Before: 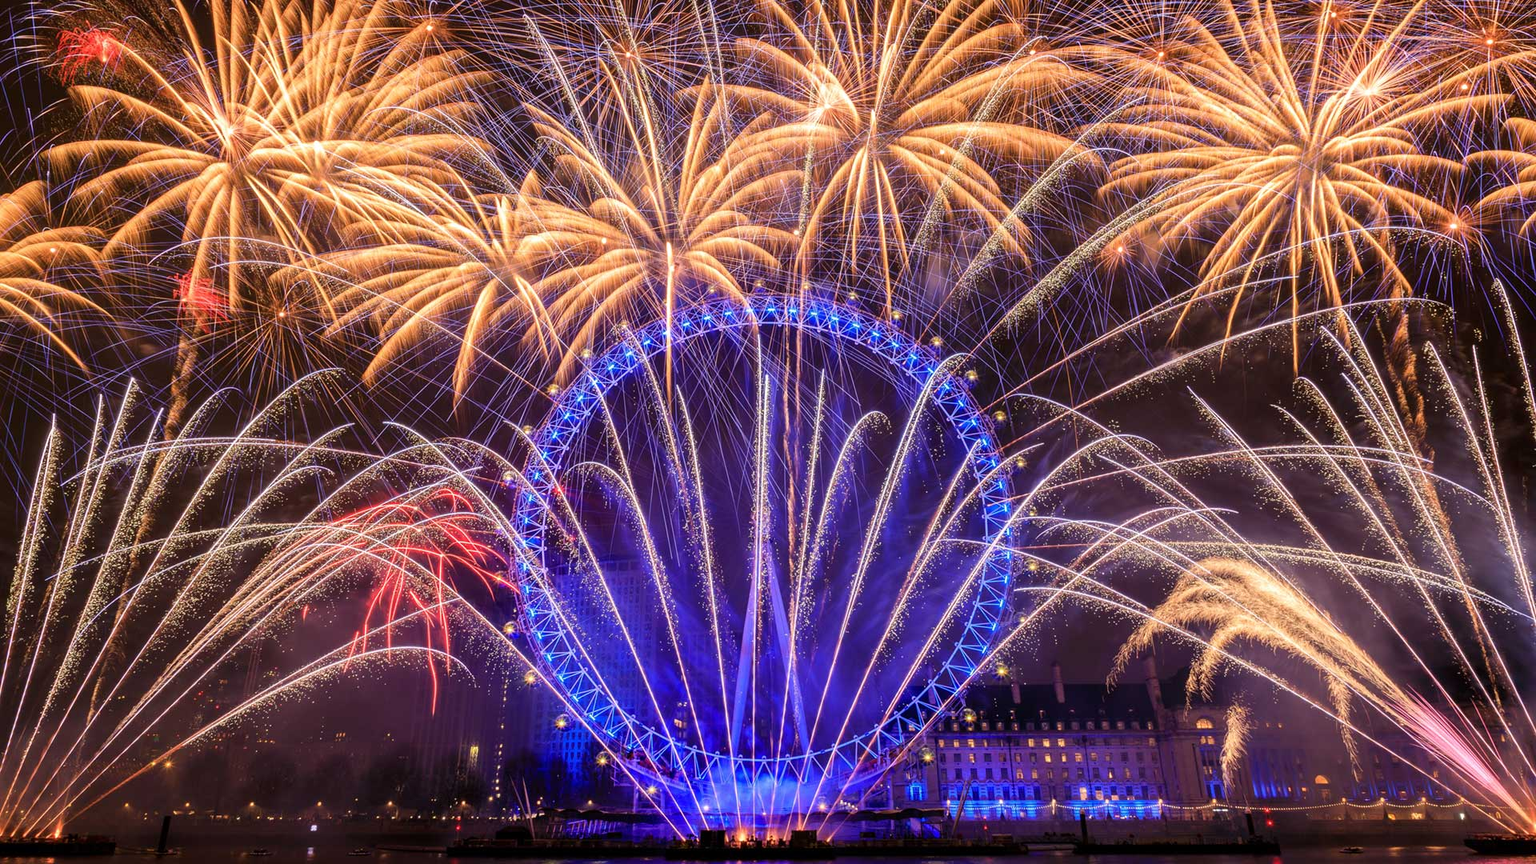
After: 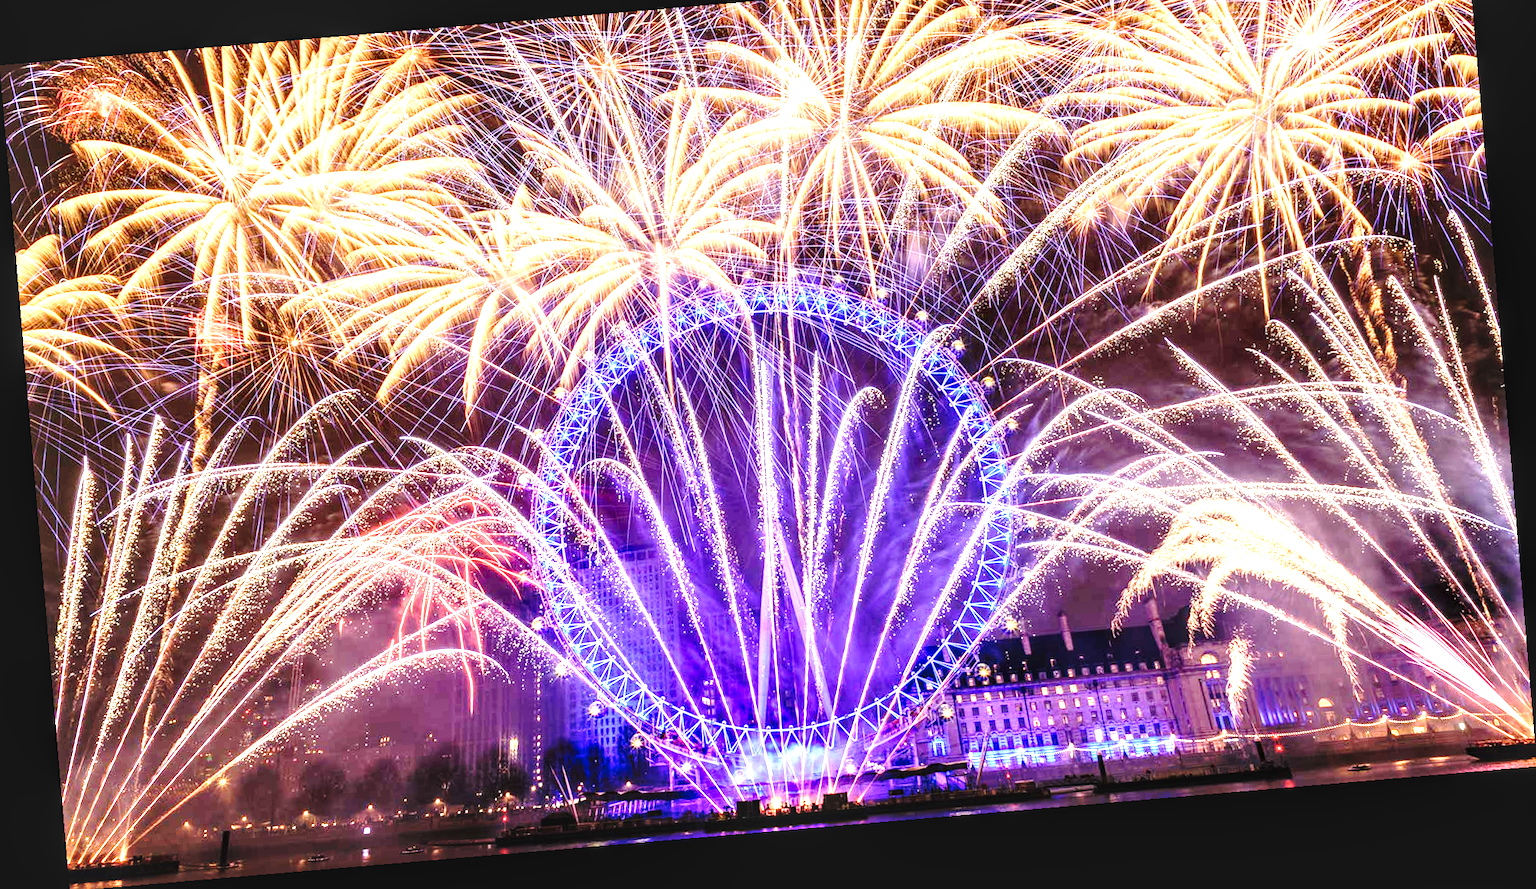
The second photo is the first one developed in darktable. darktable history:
exposure: black level correction -0.005, exposure 1.002 EV, compensate highlight preservation false
crop and rotate: top 6.25%
local contrast: highlights 60%, shadows 60%, detail 160%
base curve: curves: ch0 [(0, 0) (0.032, 0.037) (0.105, 0.228) (0.435, 0.76) (0.856, 0.983) (1, 1)], preserve colors none
rotate and perspective: rotation -4.86°, automatic cropping off
